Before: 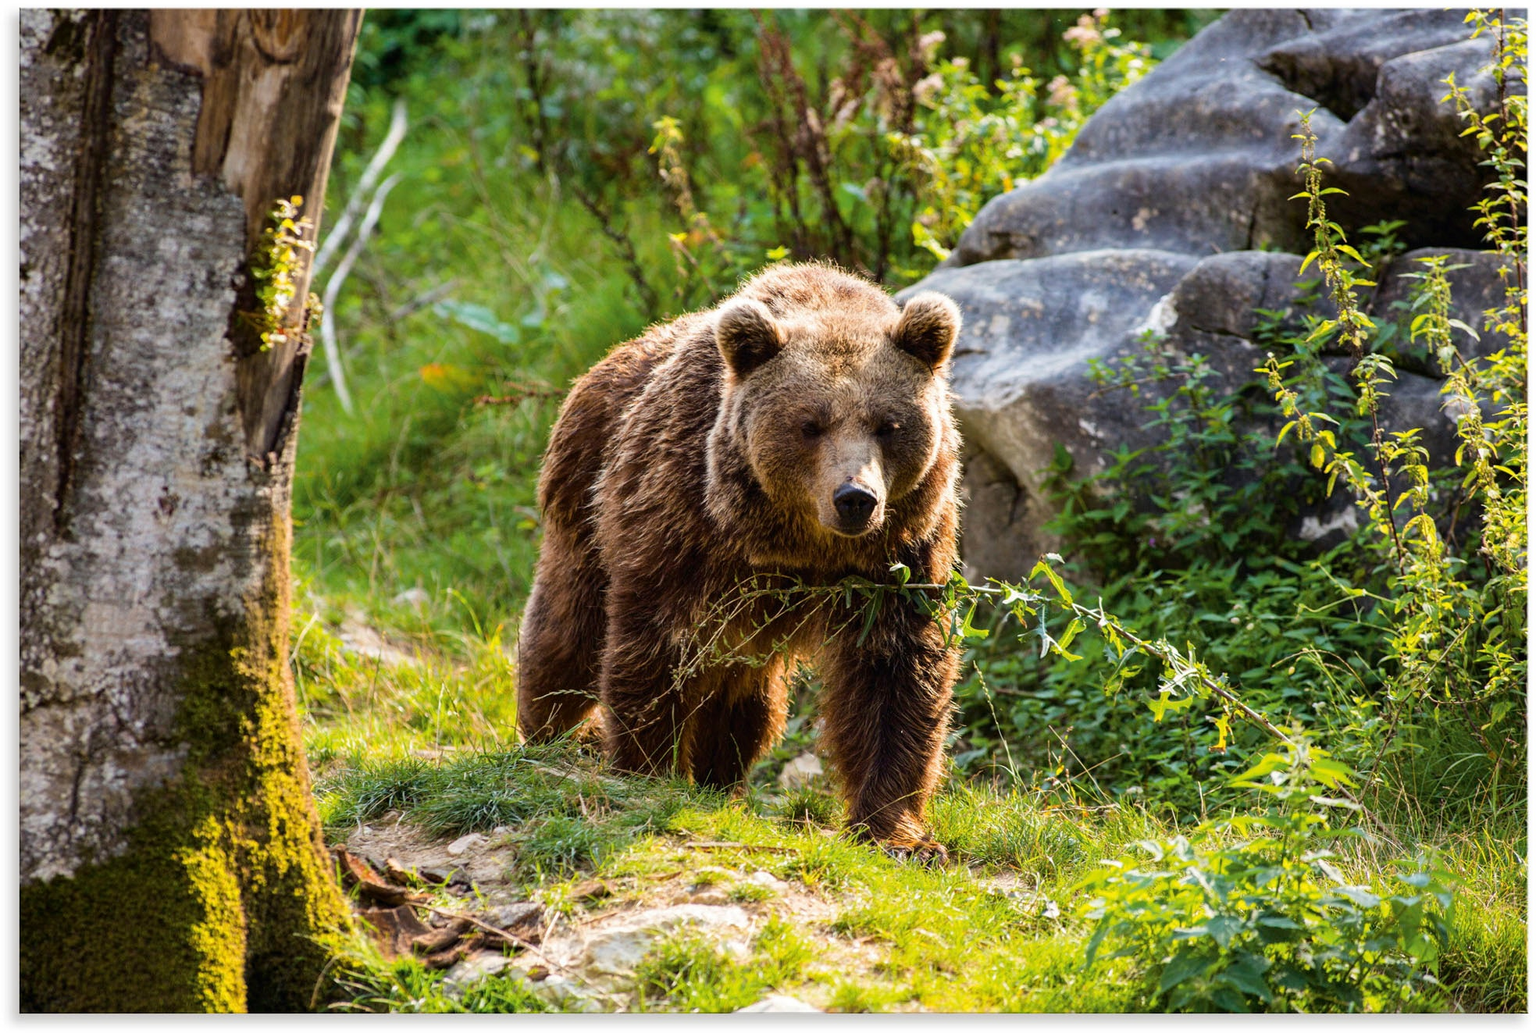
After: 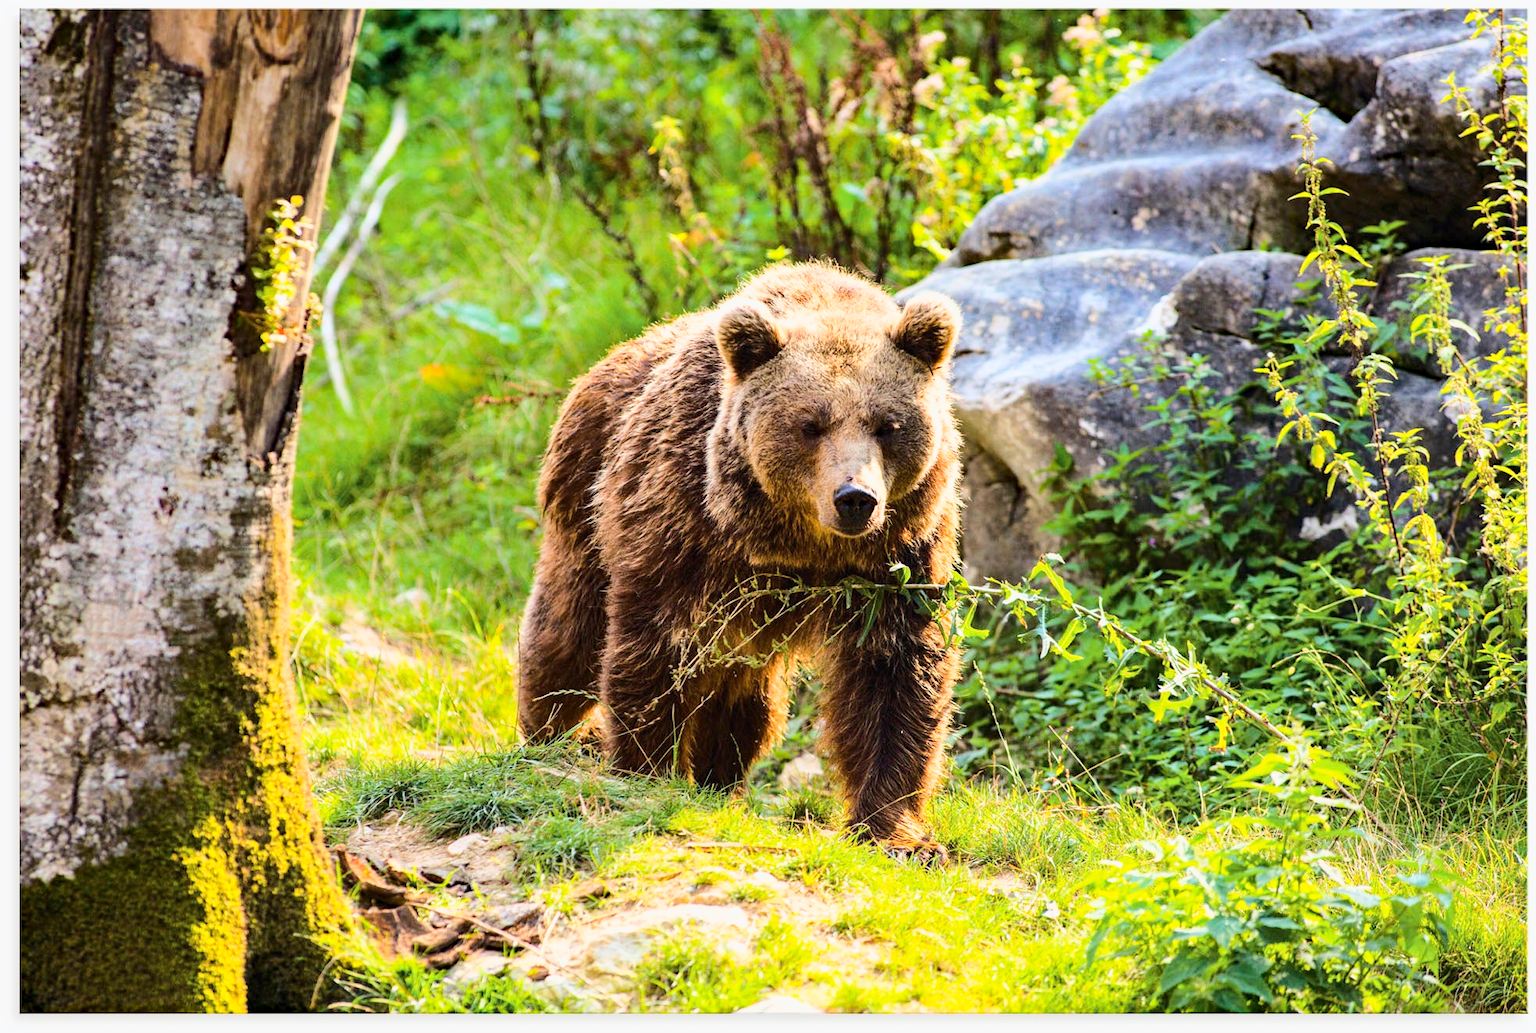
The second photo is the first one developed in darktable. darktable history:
base curve: curves: ch0 [(0, 0) (0.025, 0.046) (0.112, 0.277) (0.467, 0.74) (0.814, 0.929) (1, 0.942)]
haze removal: compatibility mode true, adaptive false
